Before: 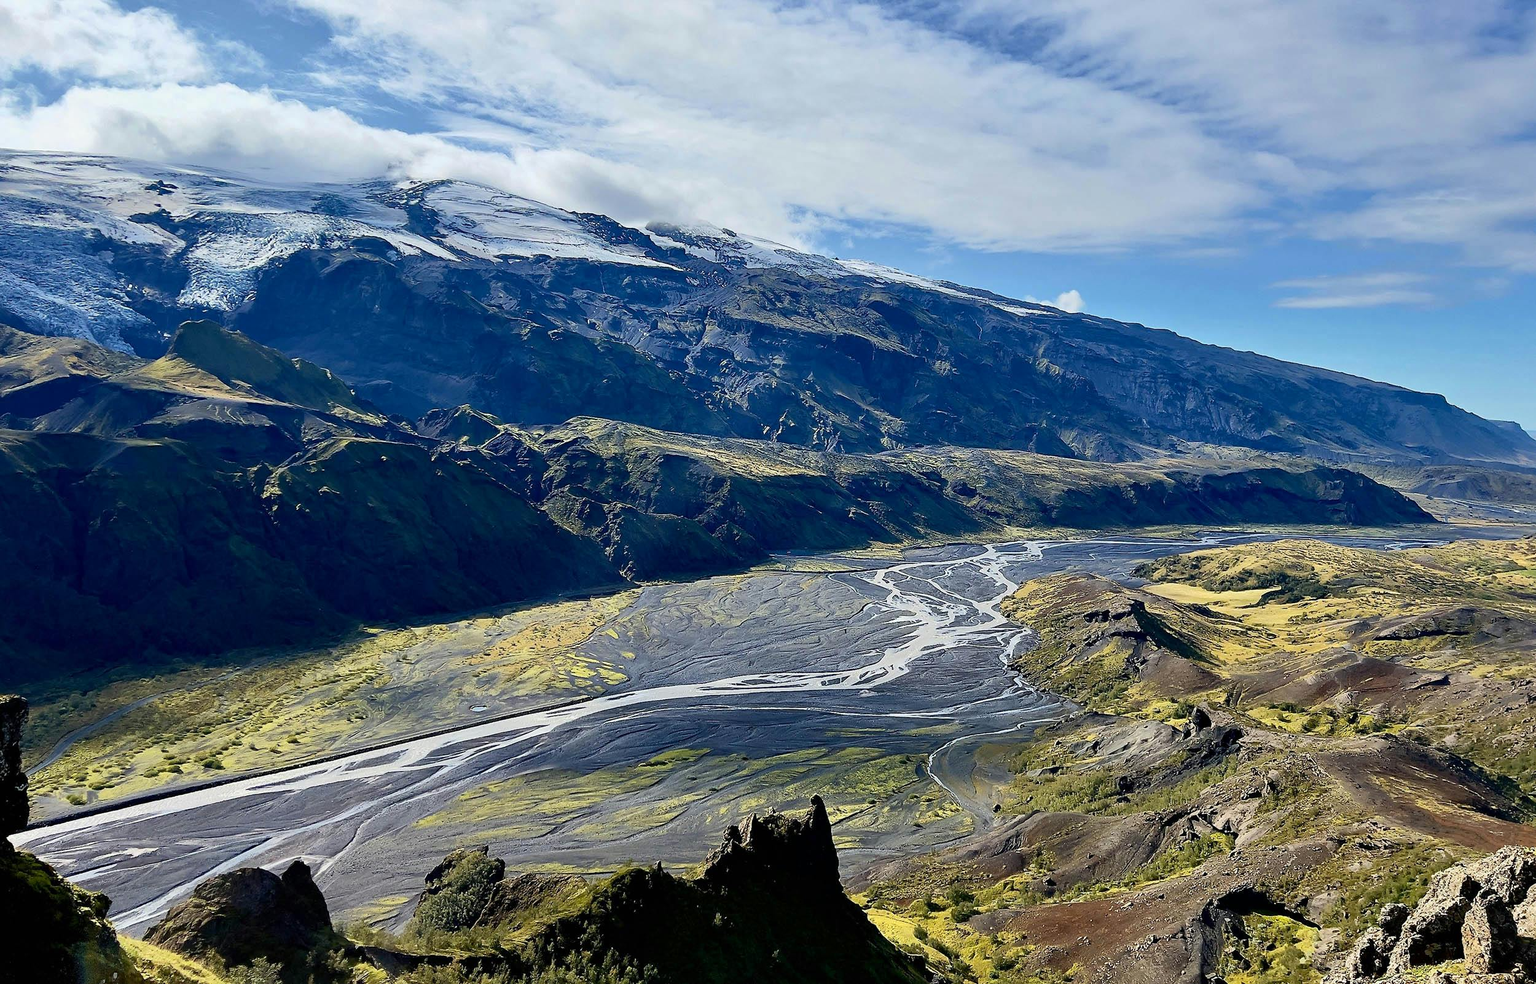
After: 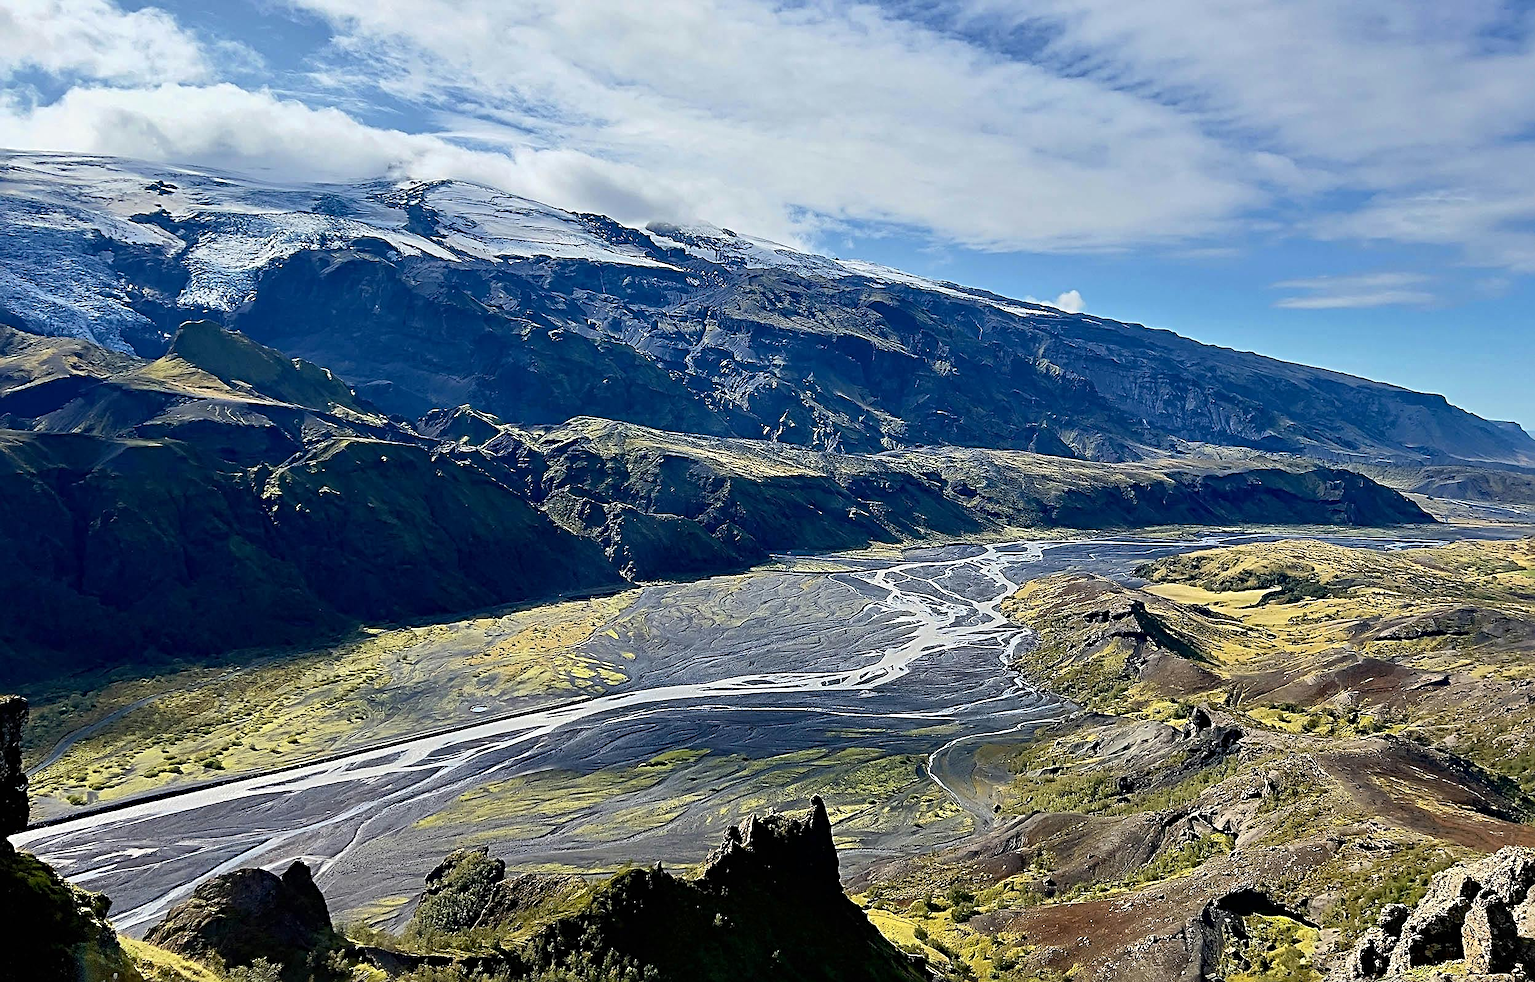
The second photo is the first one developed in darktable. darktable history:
crop: top 0.056%, bottom 0.106%
sharpen: radius 3.978
